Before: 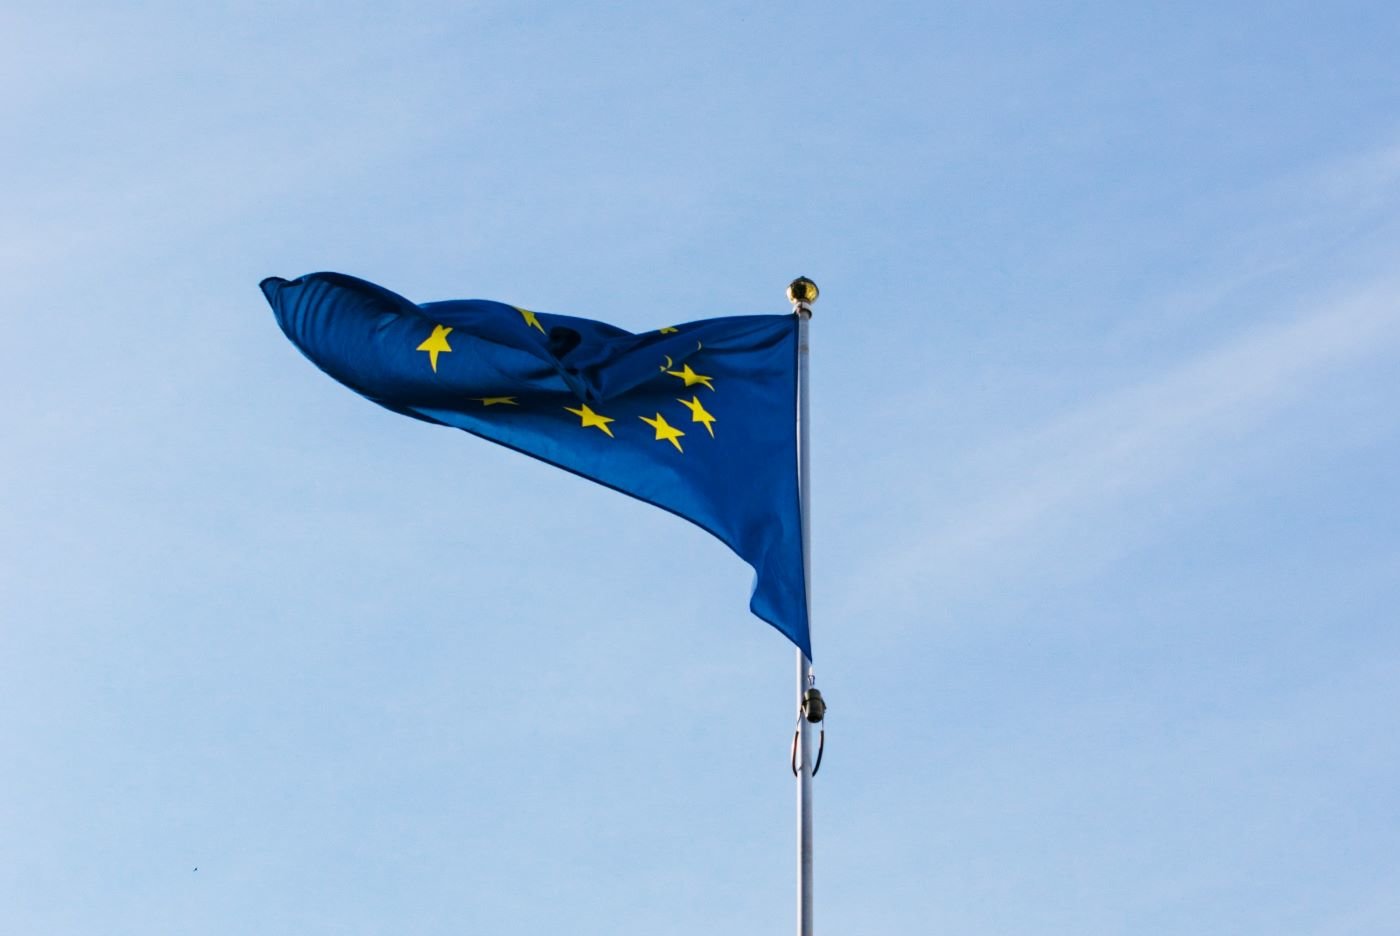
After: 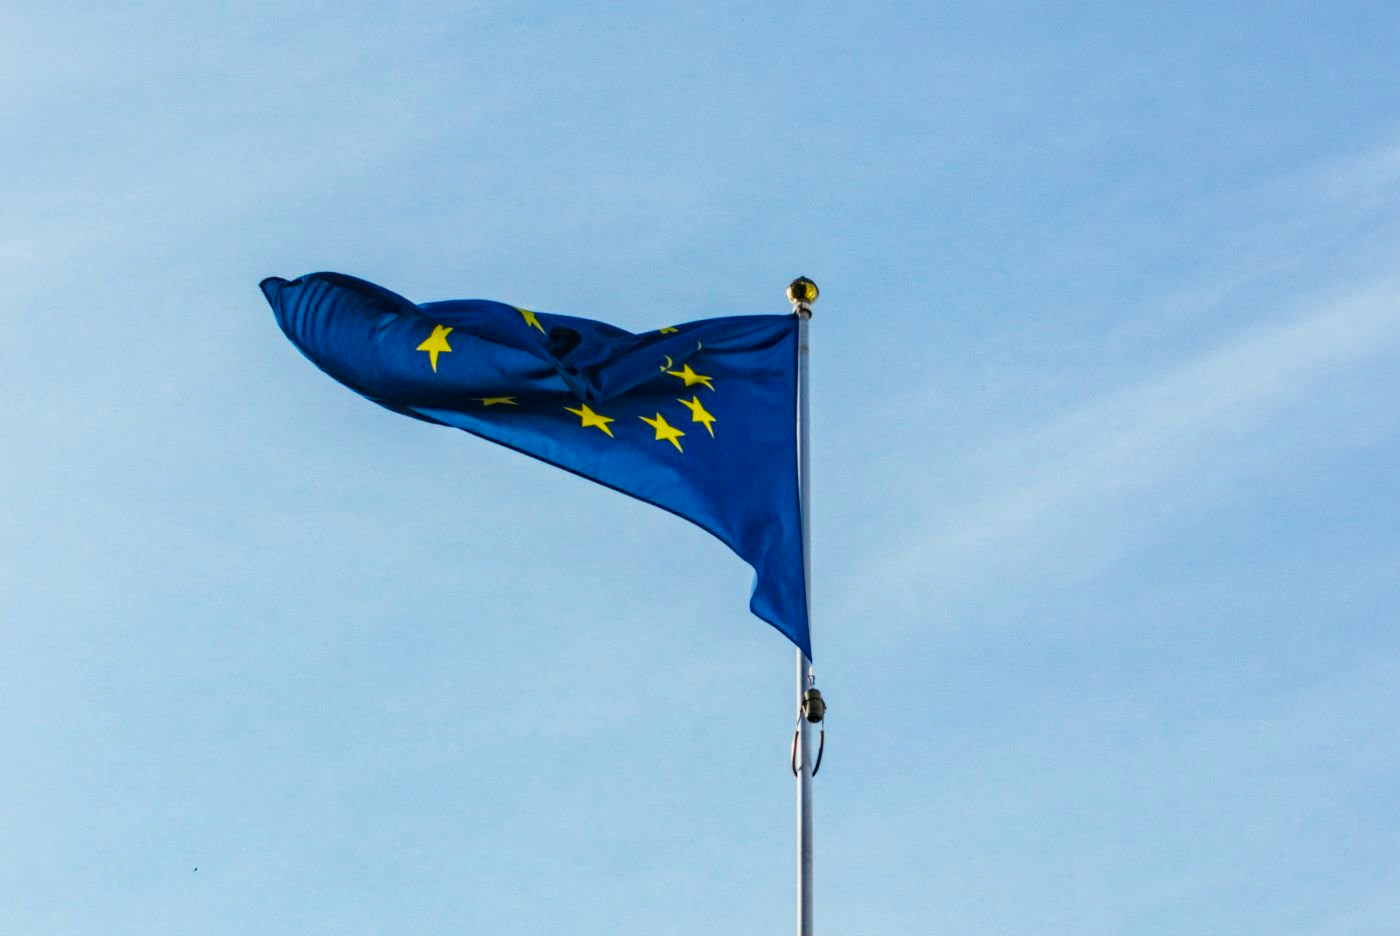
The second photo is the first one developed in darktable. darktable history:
local contrast: on, module defaults
color correction: highlights a* -4.72, highlights b* 5.04, saturation 0.937
color balance rgb: power › hue 313.02°, perceptual saturation grading › global saturation 29.739%, global vibrance 2.354%
